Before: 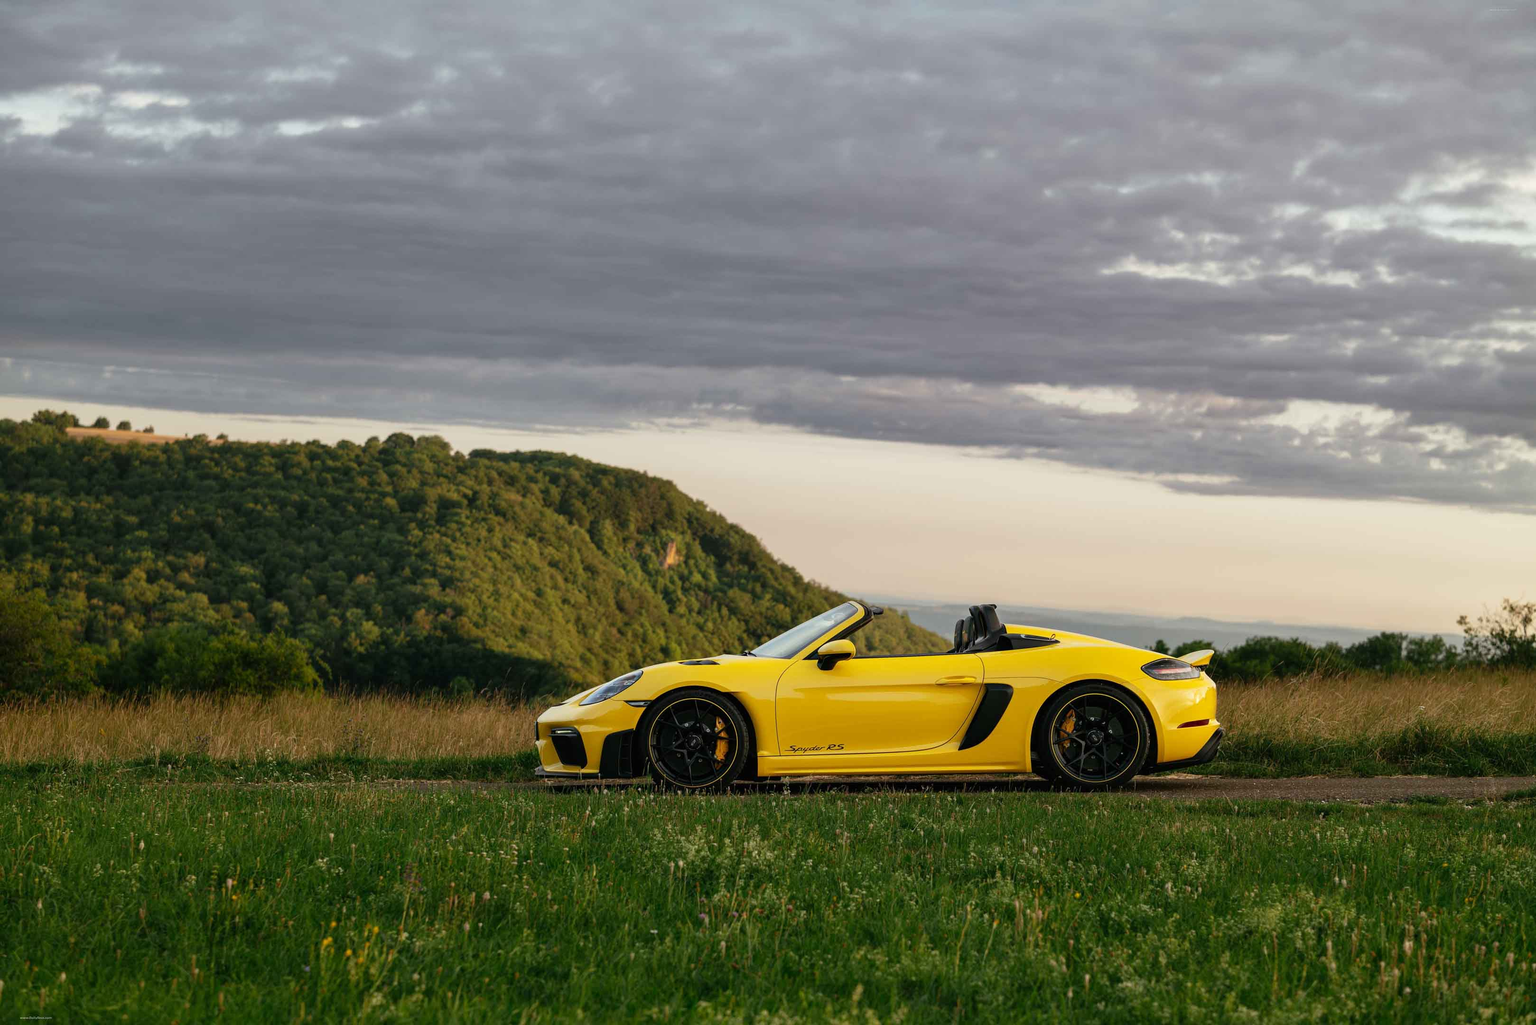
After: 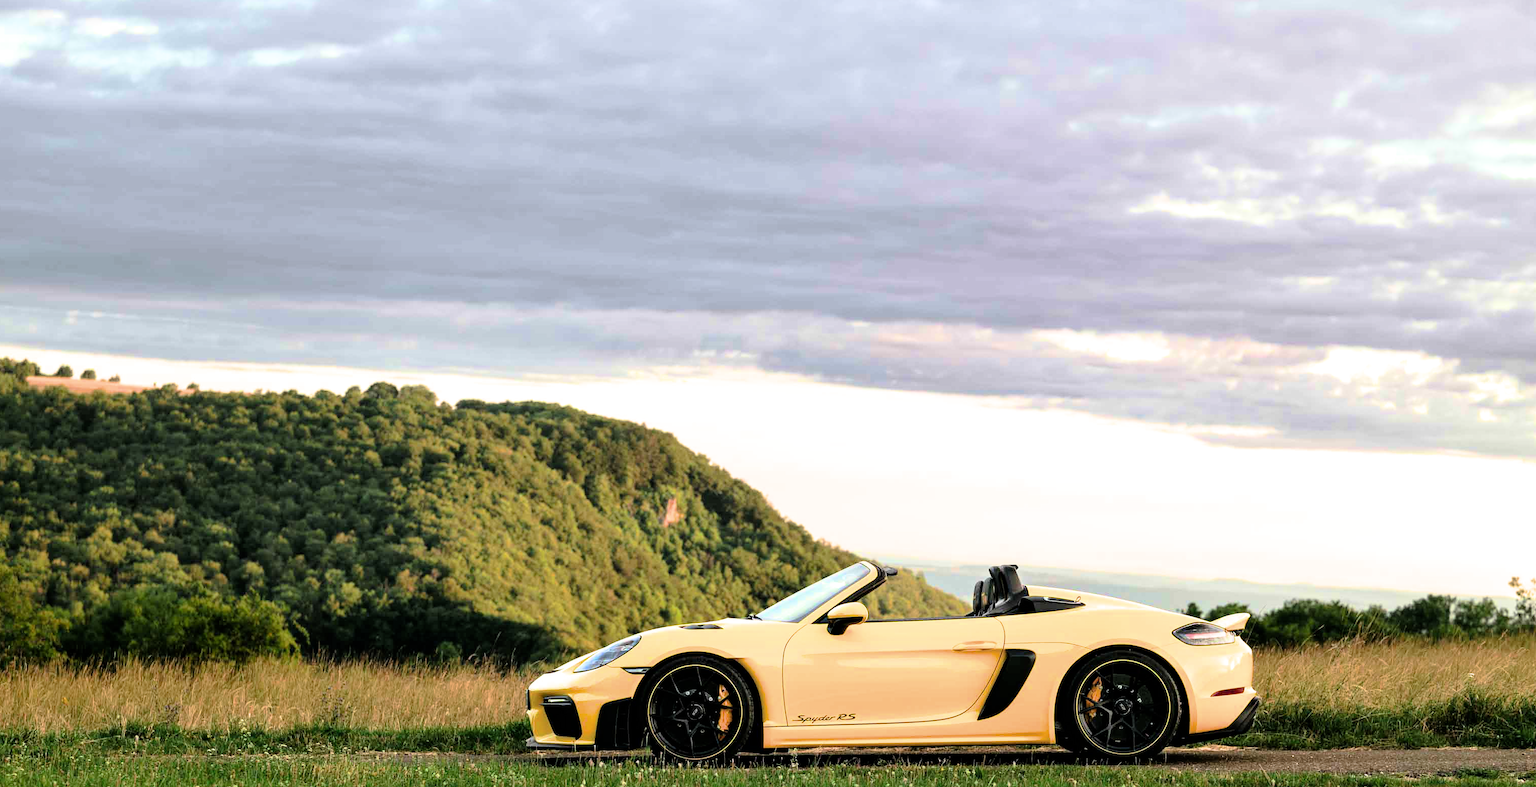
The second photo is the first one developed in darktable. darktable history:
tone curve: curves: ch0 [(0, 0) (0.568, 0.517) (0.8, 0.717) (1, 1)], preserve colors none
filmic rgb: black relative exposure -8.02 EV, white relative exposure 4.05 EV, threshold 3.05 EV, hardness 4.11, contrast 1.379, color science v6 (2022), enable highlight reconstruction true
crop: left 2.693%, top 7.274%, right 3.122%, bottom 20.235%
exposure: black level correction 0.001, exposure 1.646 EV, compensate exposure bias true, compensate highlight preservation false
